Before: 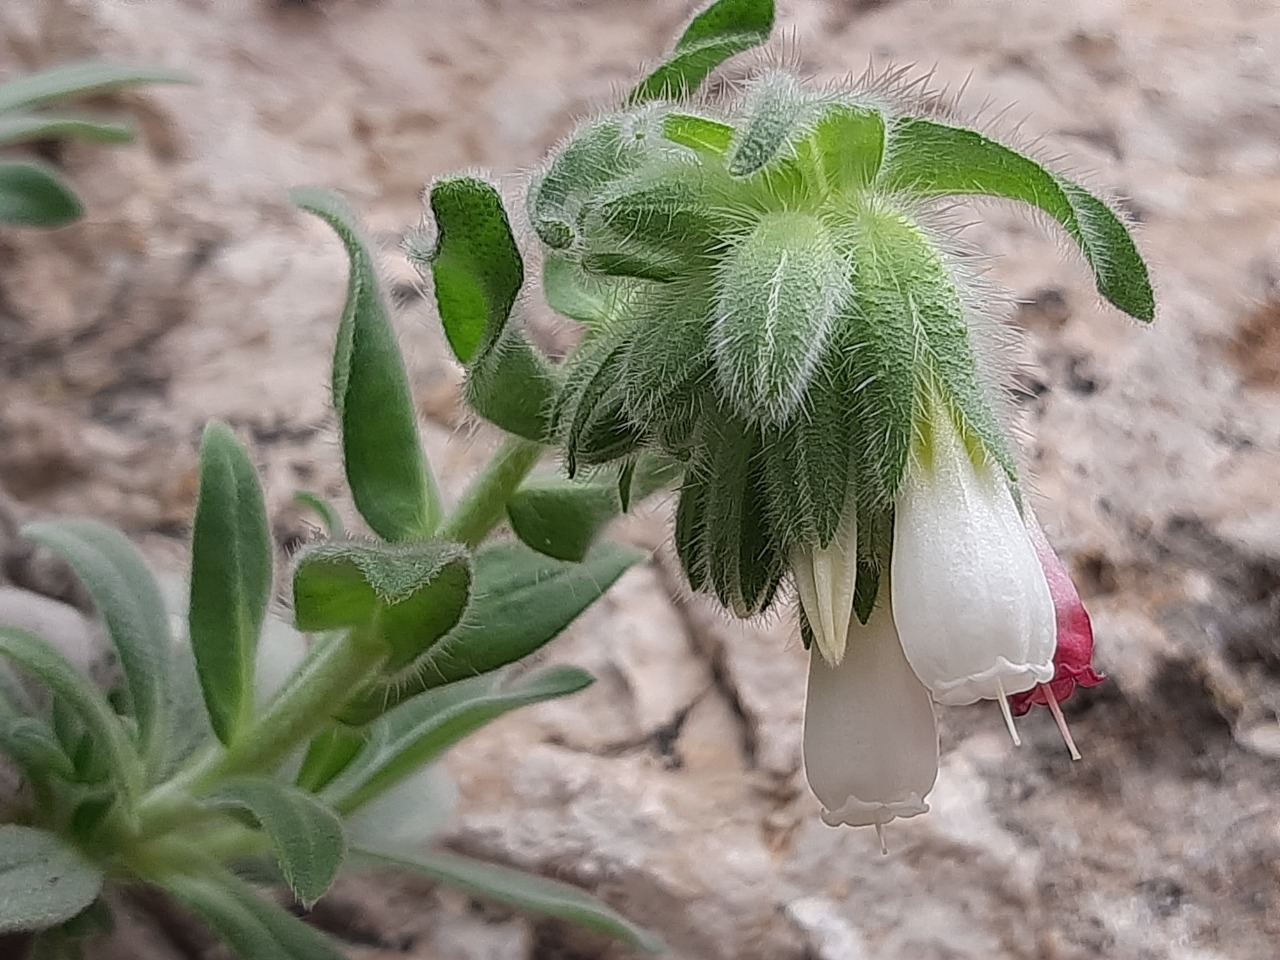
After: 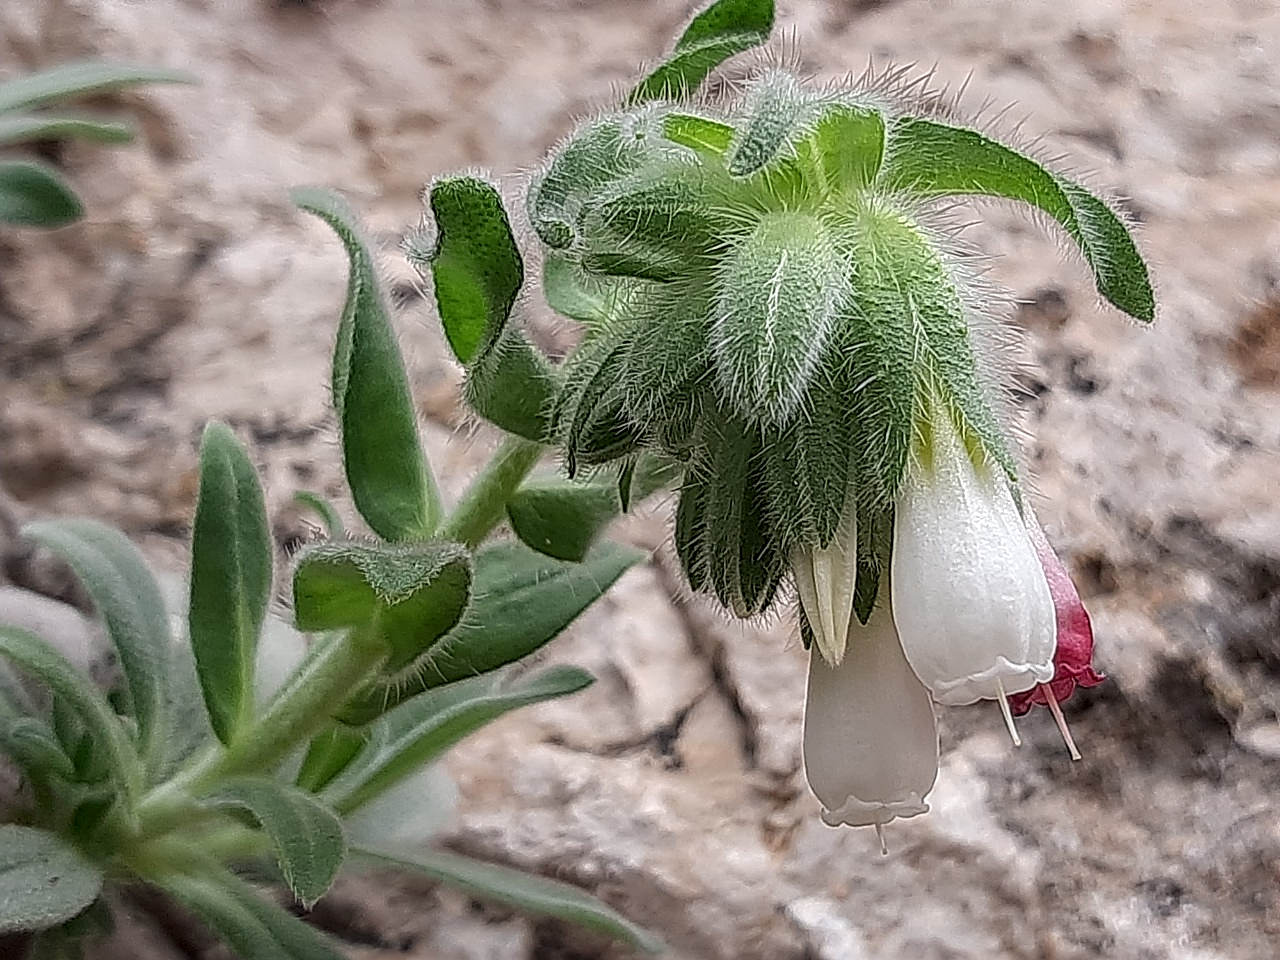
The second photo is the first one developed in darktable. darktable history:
color correction: highlights b* 0.005, saturation 0.992
sharpen: on, module defaults
local contrast: detail 130%
exposure: compensate highlight preservation false
